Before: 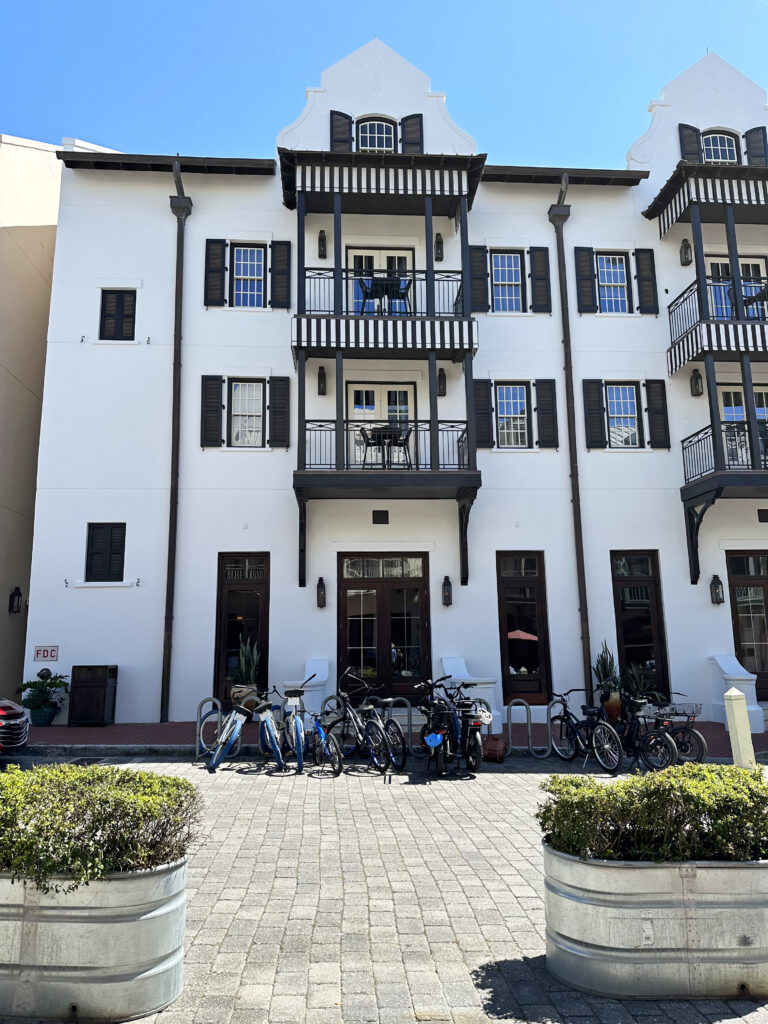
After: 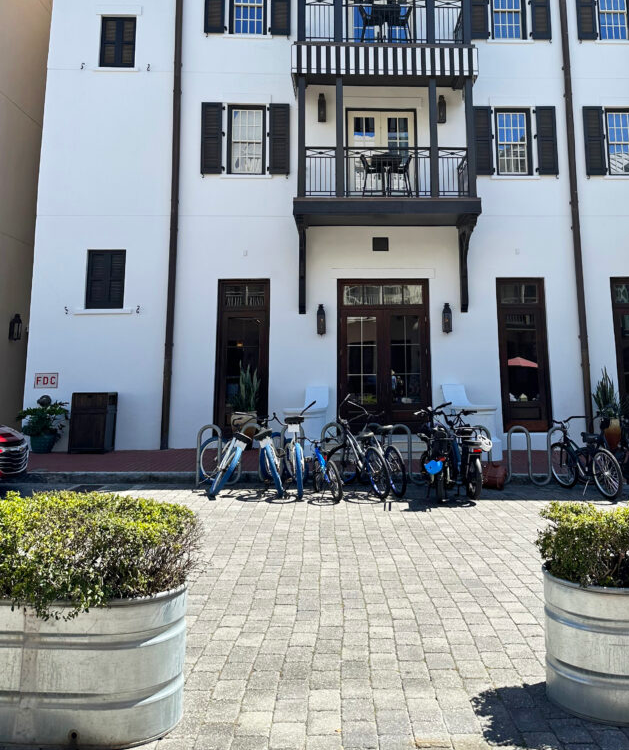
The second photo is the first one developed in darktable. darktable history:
crop: top 26.755%, right 18.035%
